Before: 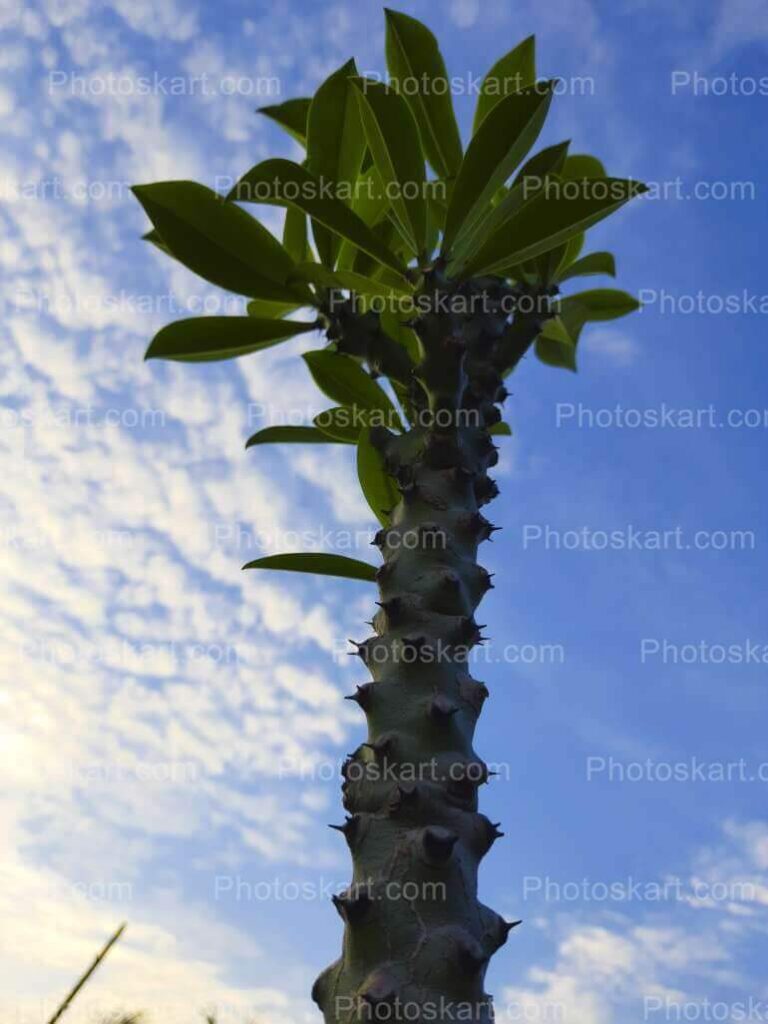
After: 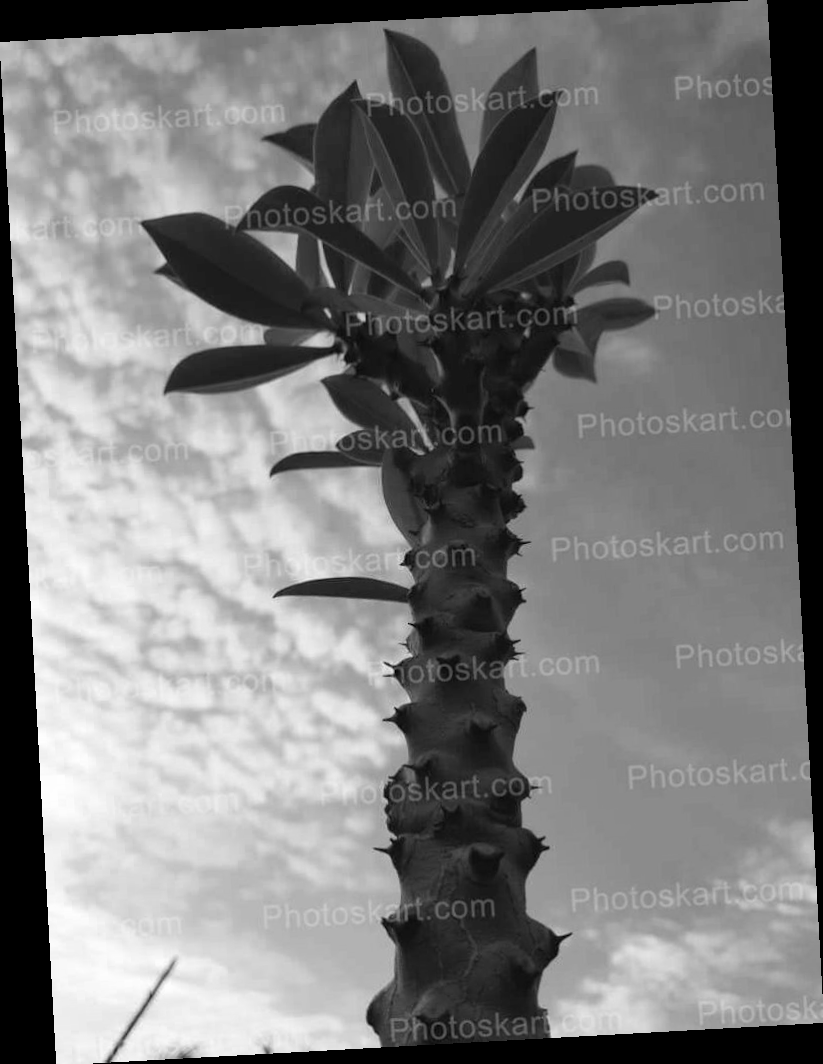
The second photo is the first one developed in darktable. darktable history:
monochrome: on, module defaults
rotate and perspective: rotation -3.18°, automatic cropping off
